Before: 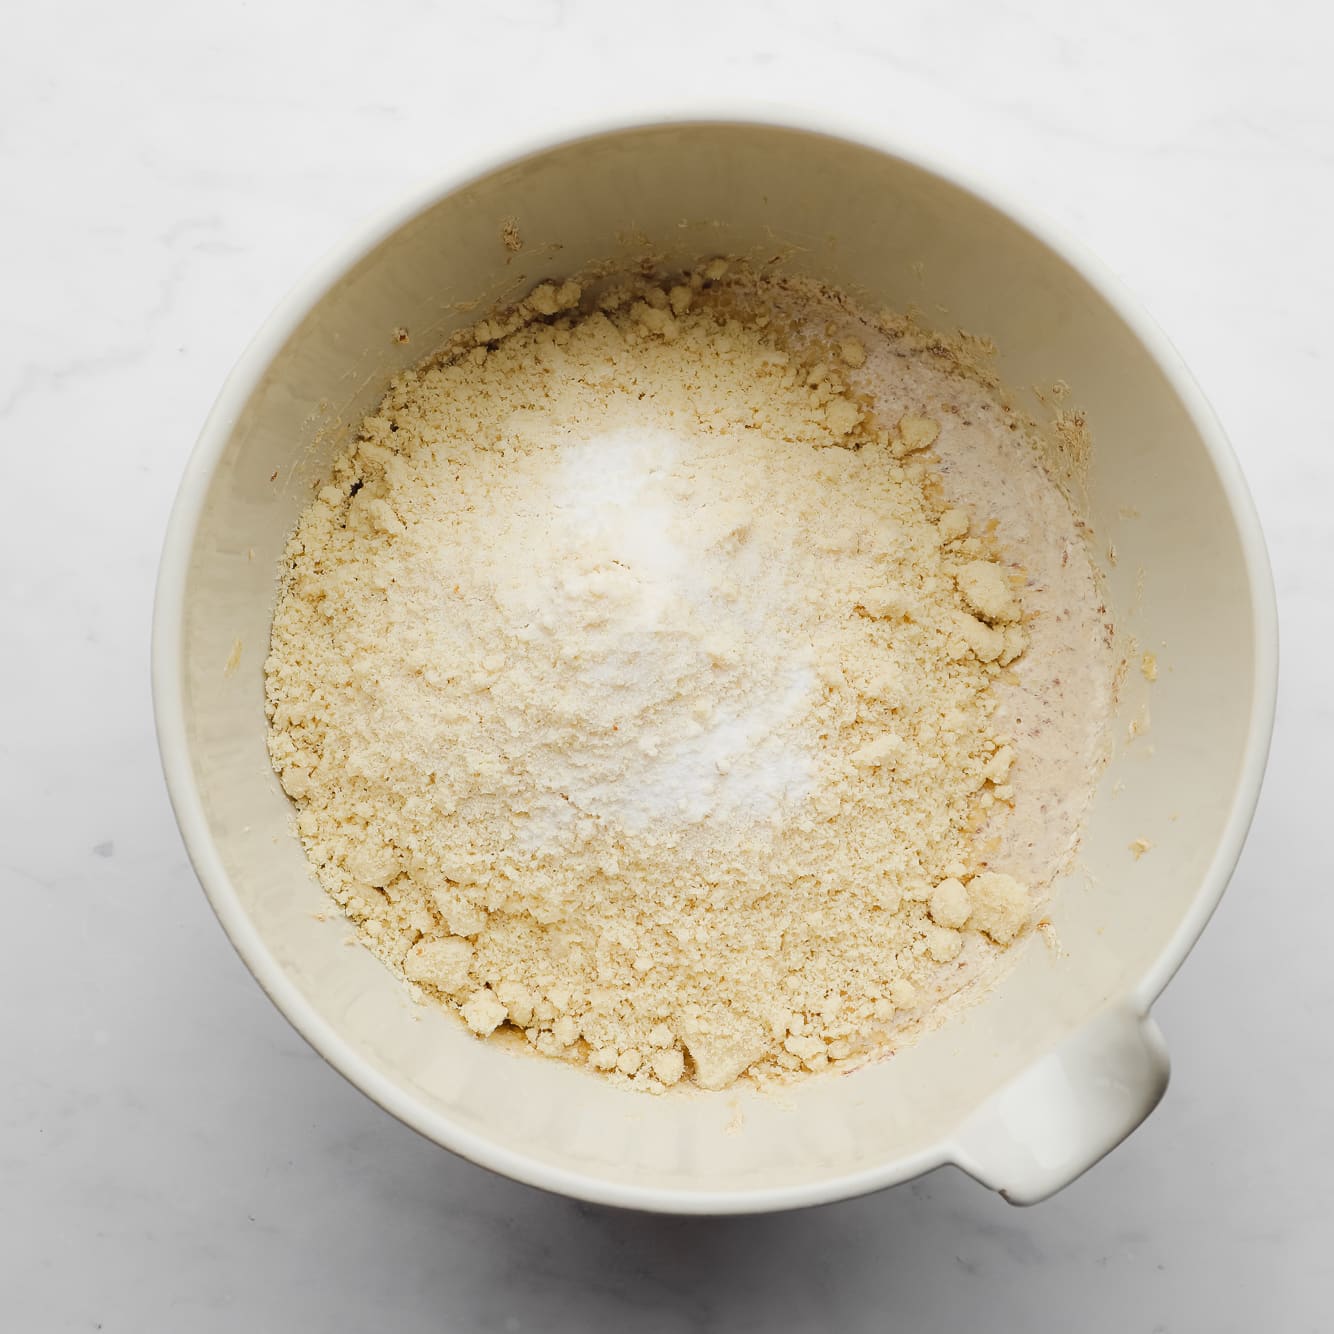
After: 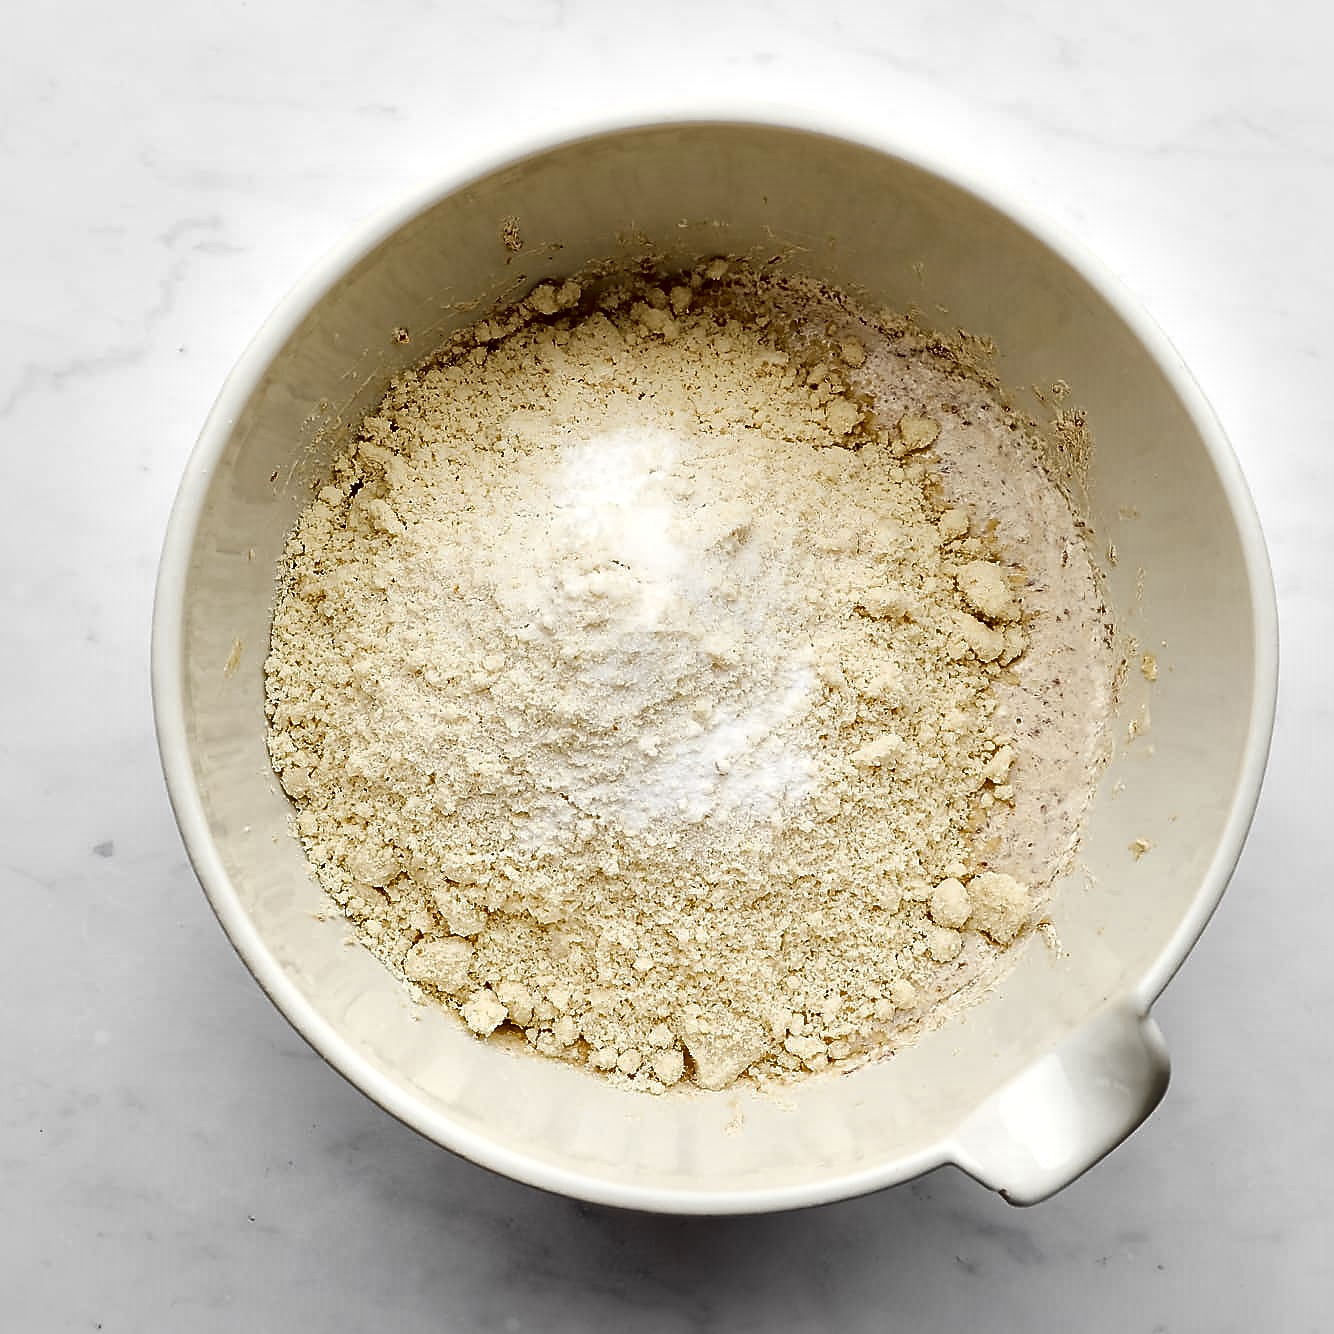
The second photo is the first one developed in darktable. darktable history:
sharpen: radius 1.4, amount 1.25, threshold 0.7
local contrast: mode bilateral grid, contrast 44, coarseness 69, detail 214%, midtone range 0.2
